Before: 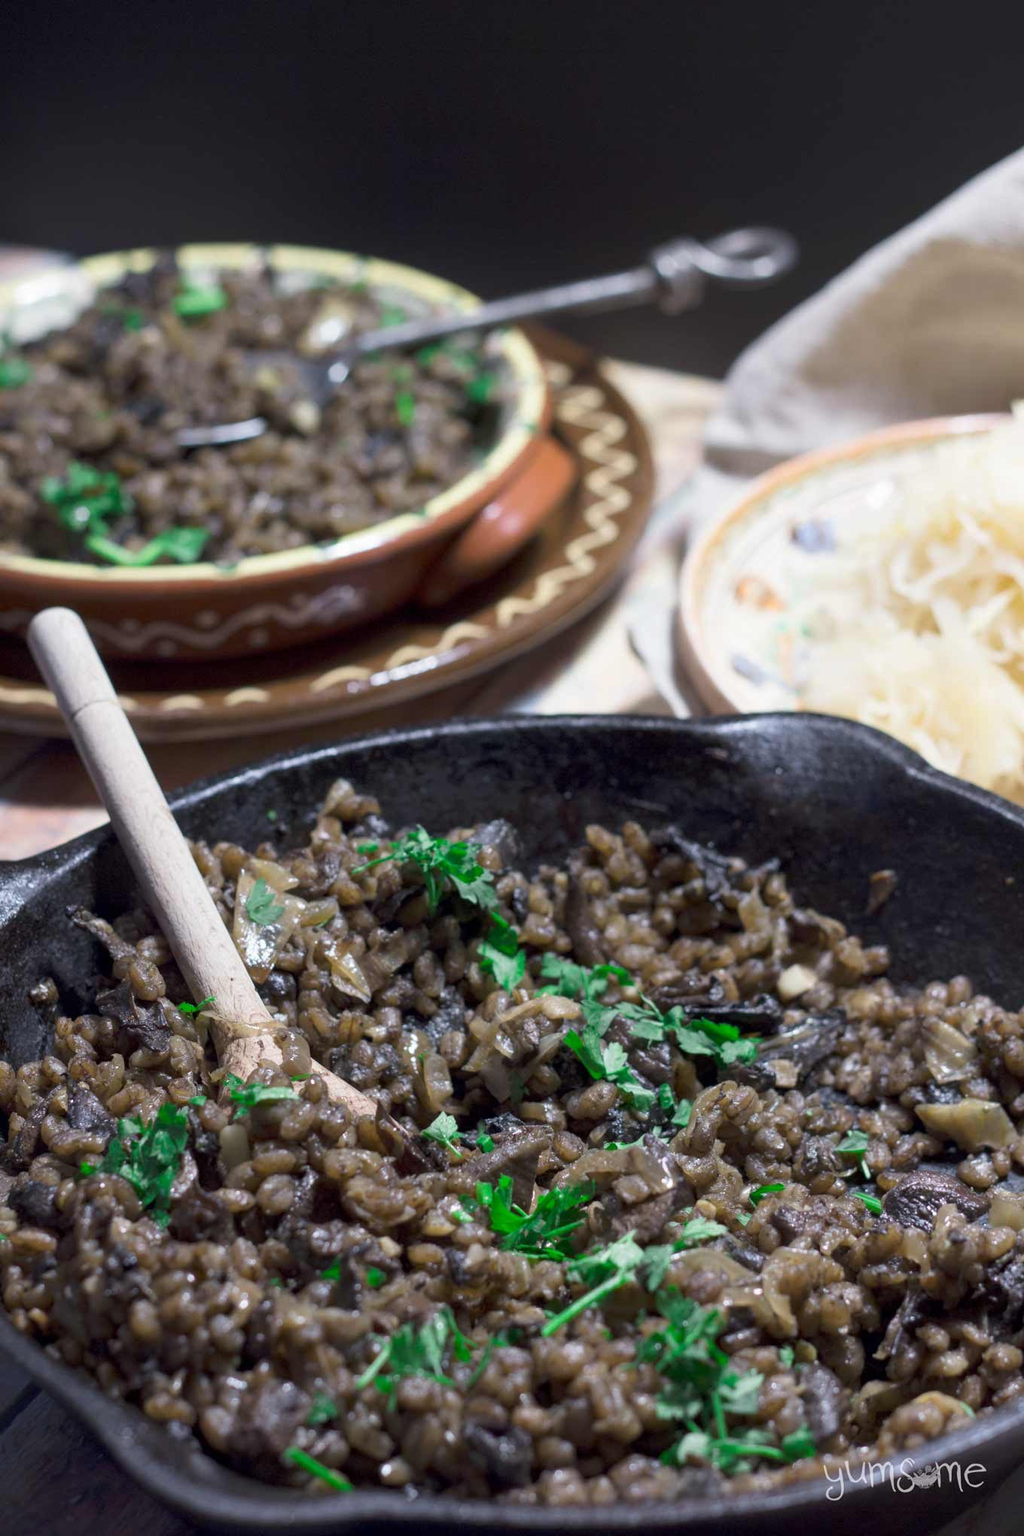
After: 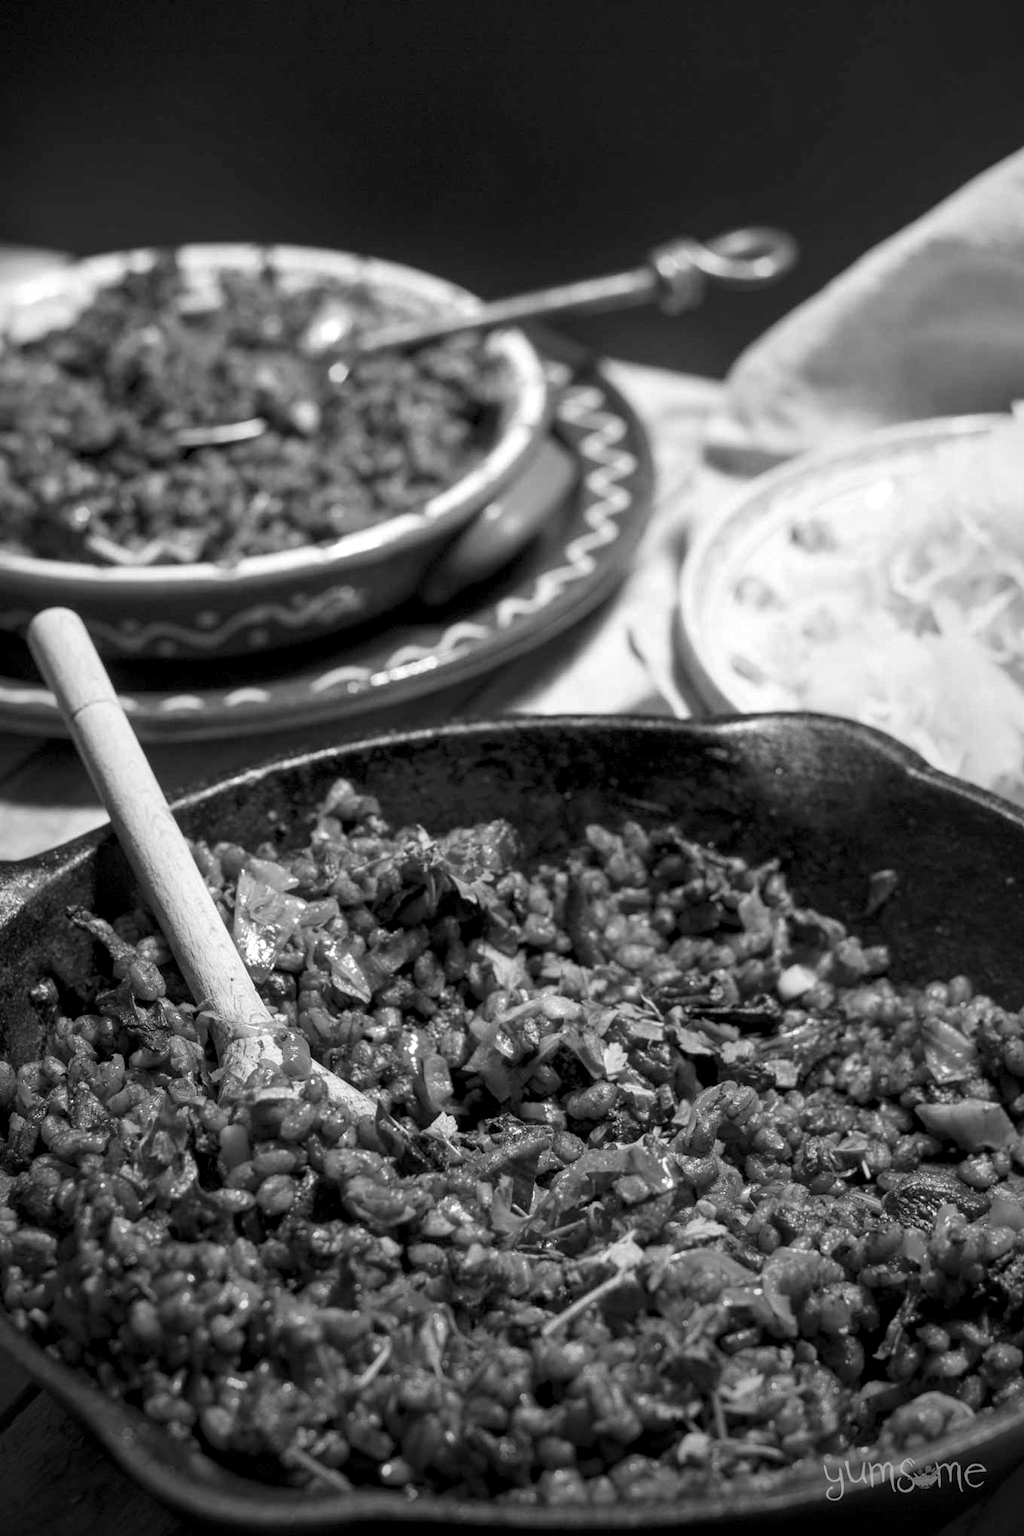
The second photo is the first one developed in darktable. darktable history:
vignetting: fall-off start 72.14%, fall-off radius 108.07%, brightness -0.713, saturation -0.488, center (-0.054, -0.359), width/height ratio 0.729
local contrast: highlights 83%, shadows 81%
monochrome: a 1.94, b -0.638
